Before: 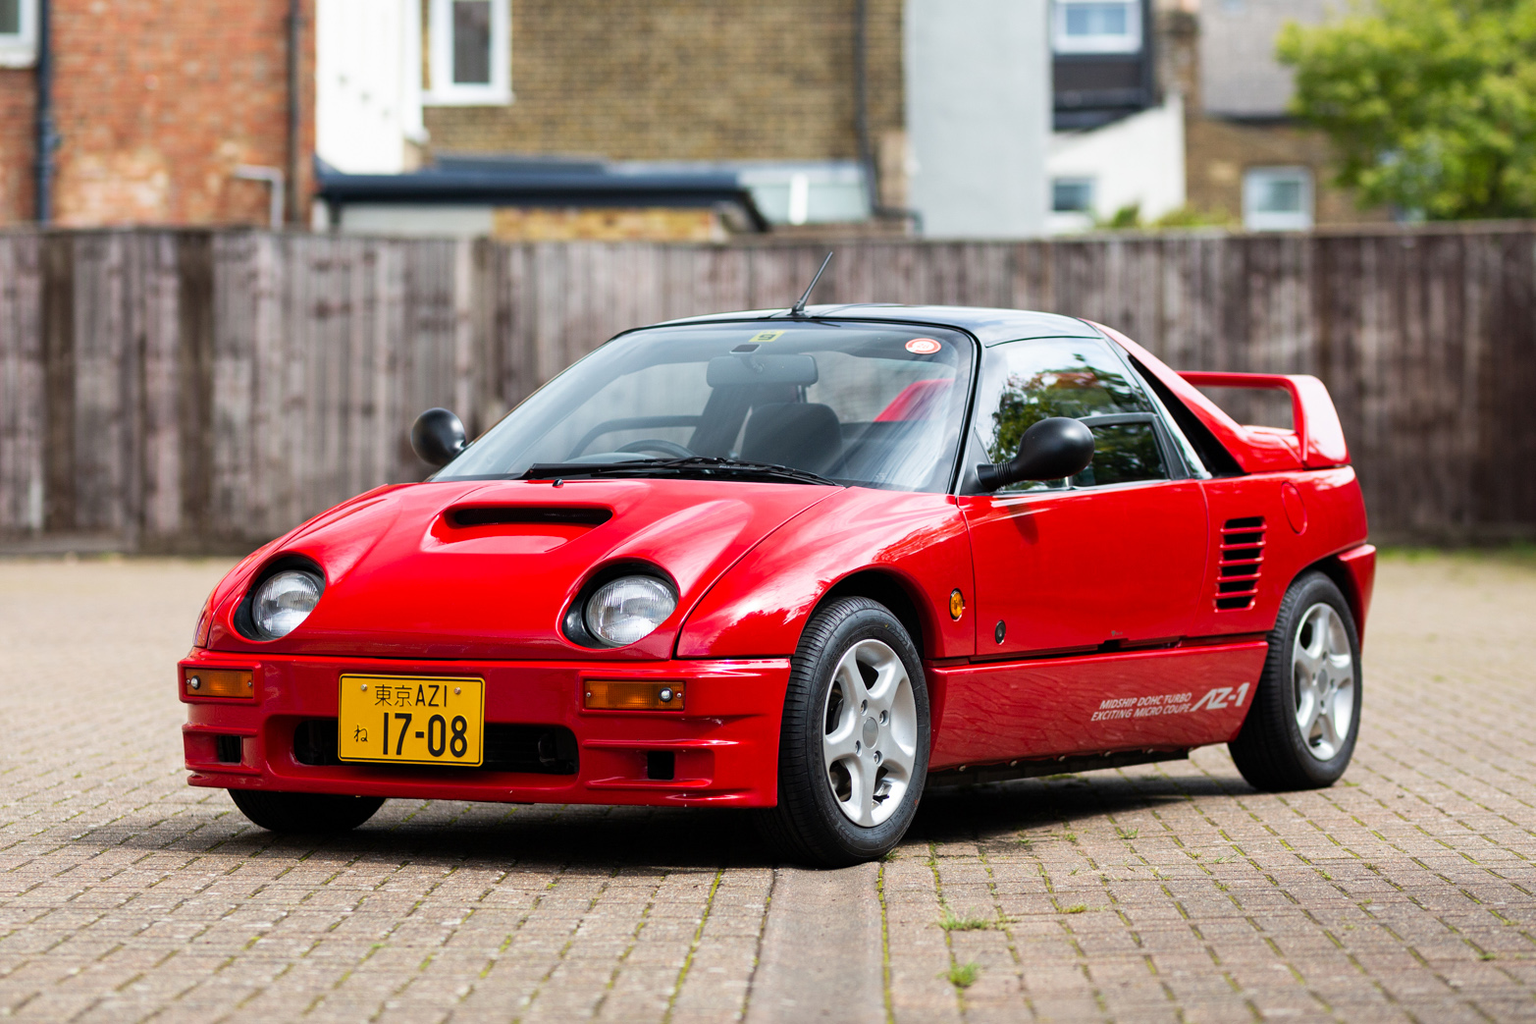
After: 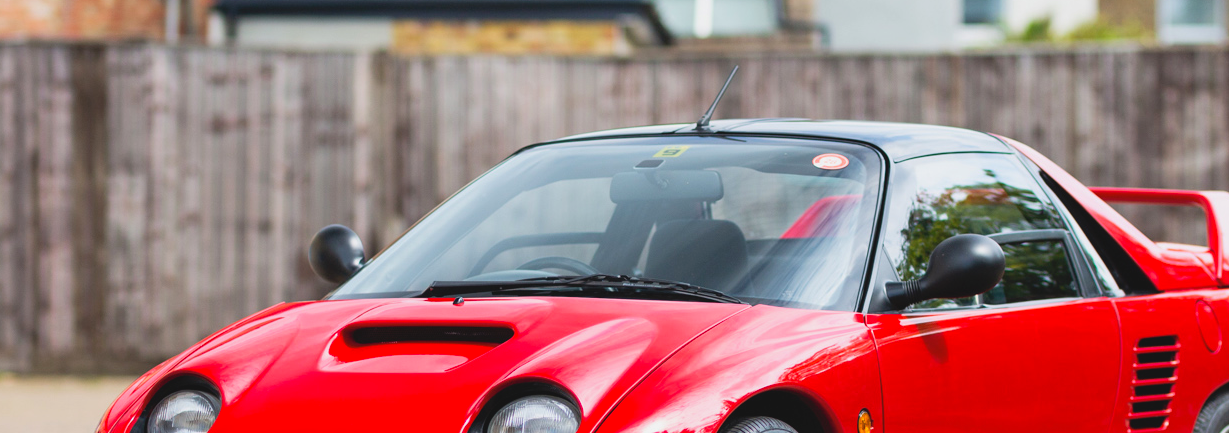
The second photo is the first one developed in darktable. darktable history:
crop: left 7.036%, top 18.398%, right 14.379%, bottom 40.043%
contrast brightness saturation: contrast -0.1, brightness 0.05, saturation 0.08
